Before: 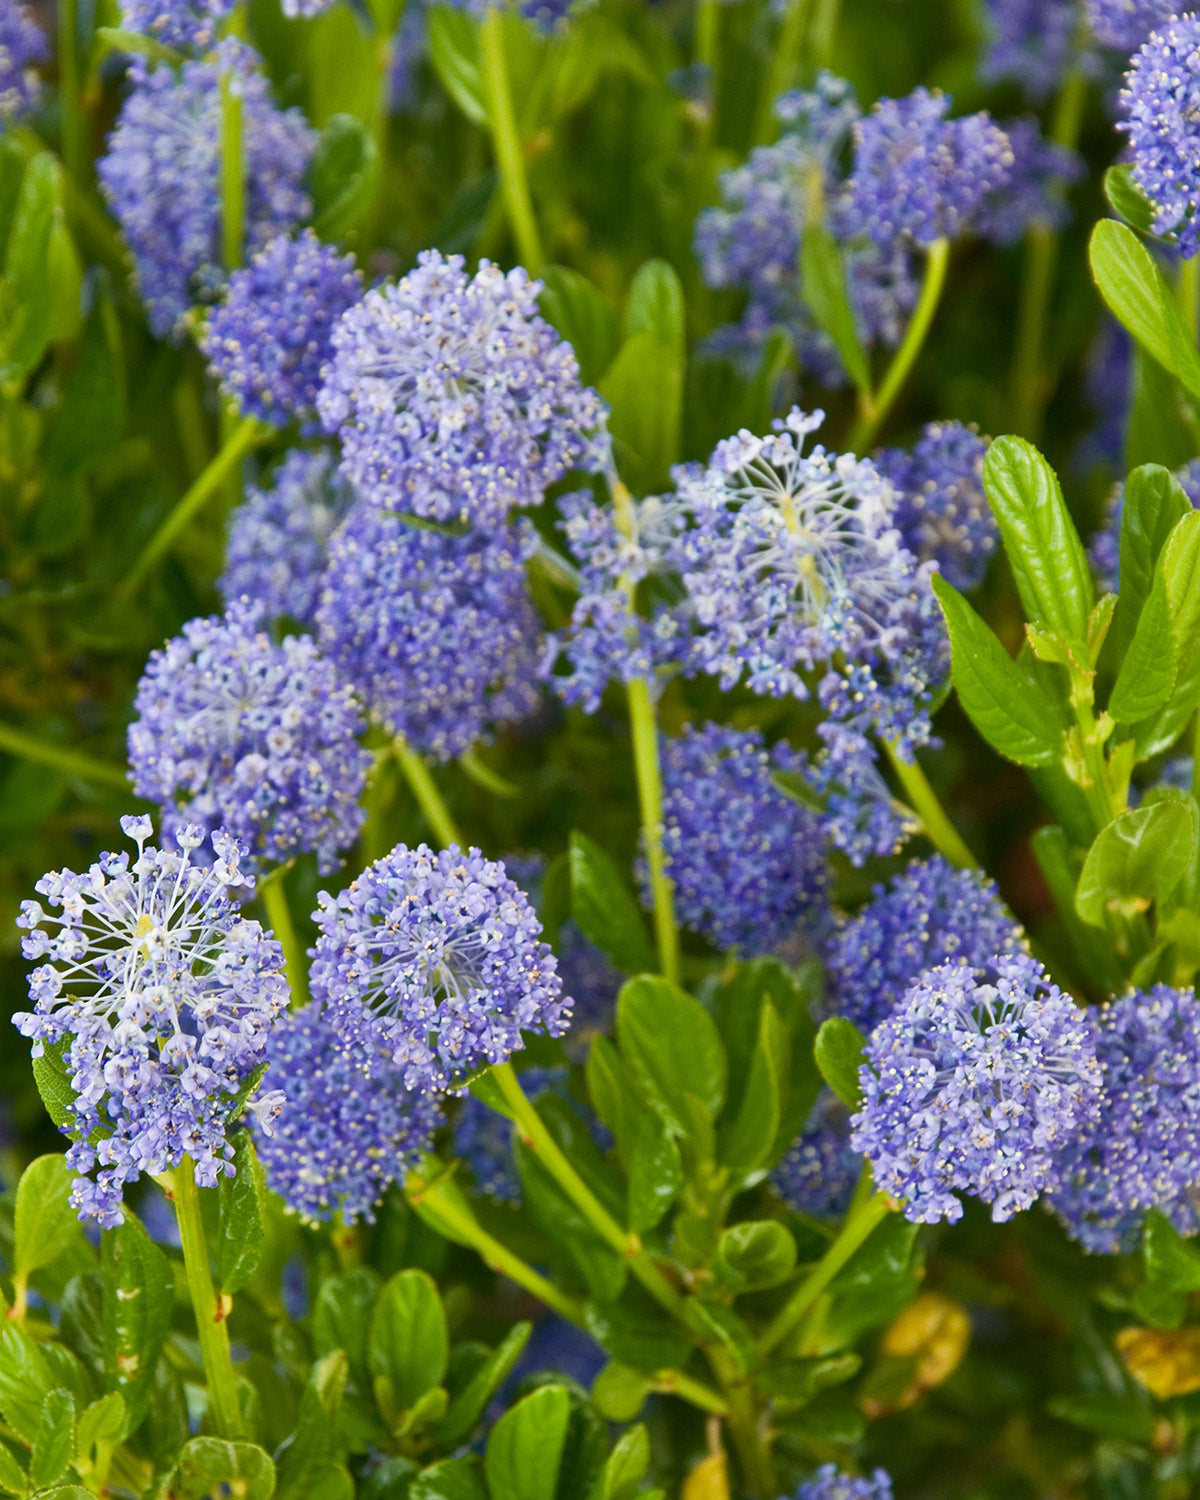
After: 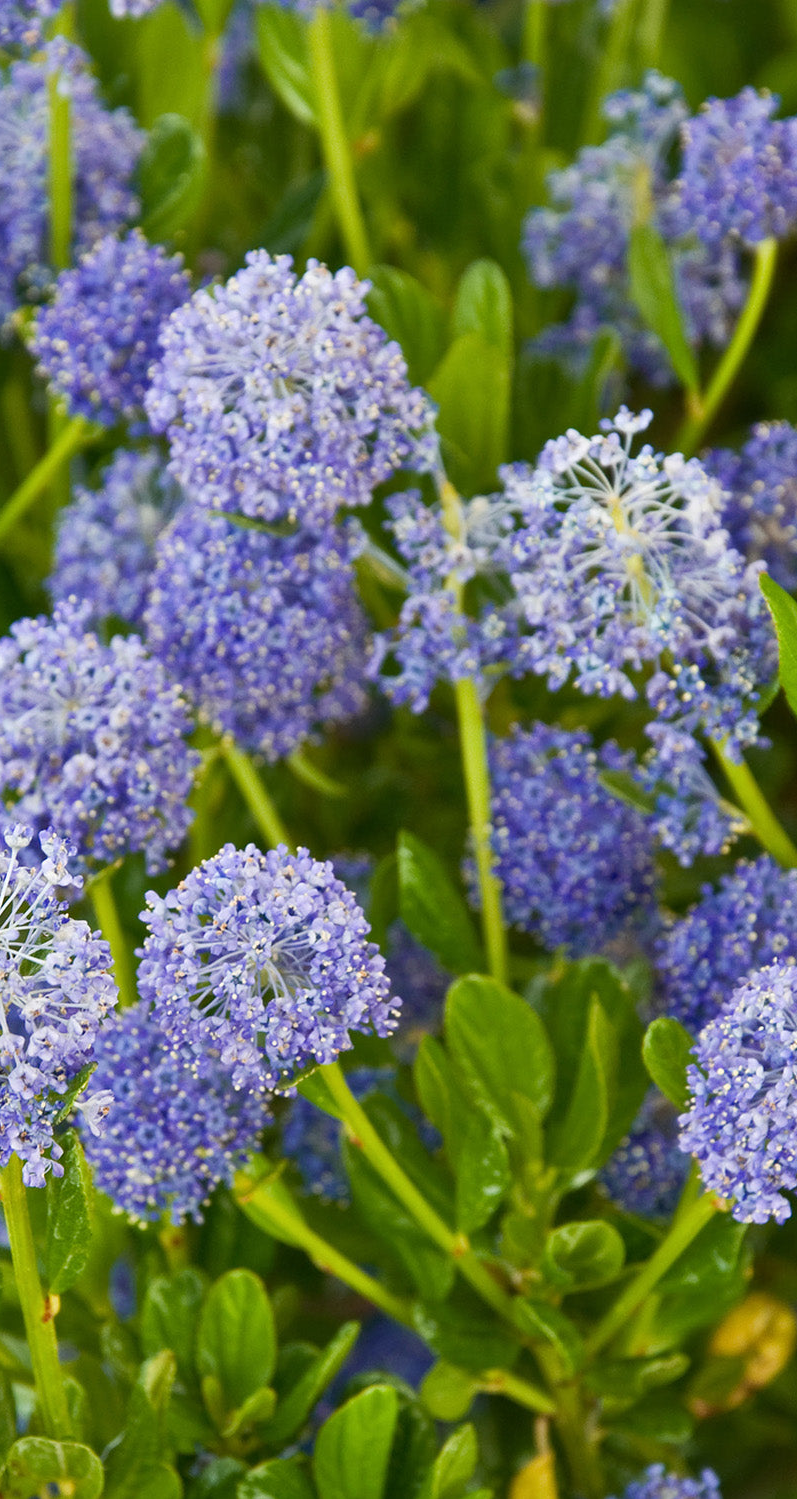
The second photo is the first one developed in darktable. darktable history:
base curve: curves: ch0 [(0, 0) (0.283, 0.295) (1, 1)], preserve colors none
sharpen: radius 2.864, amount 0.879, threshold 47.104
crop and rotate: left 14.336%, right 19.238%
